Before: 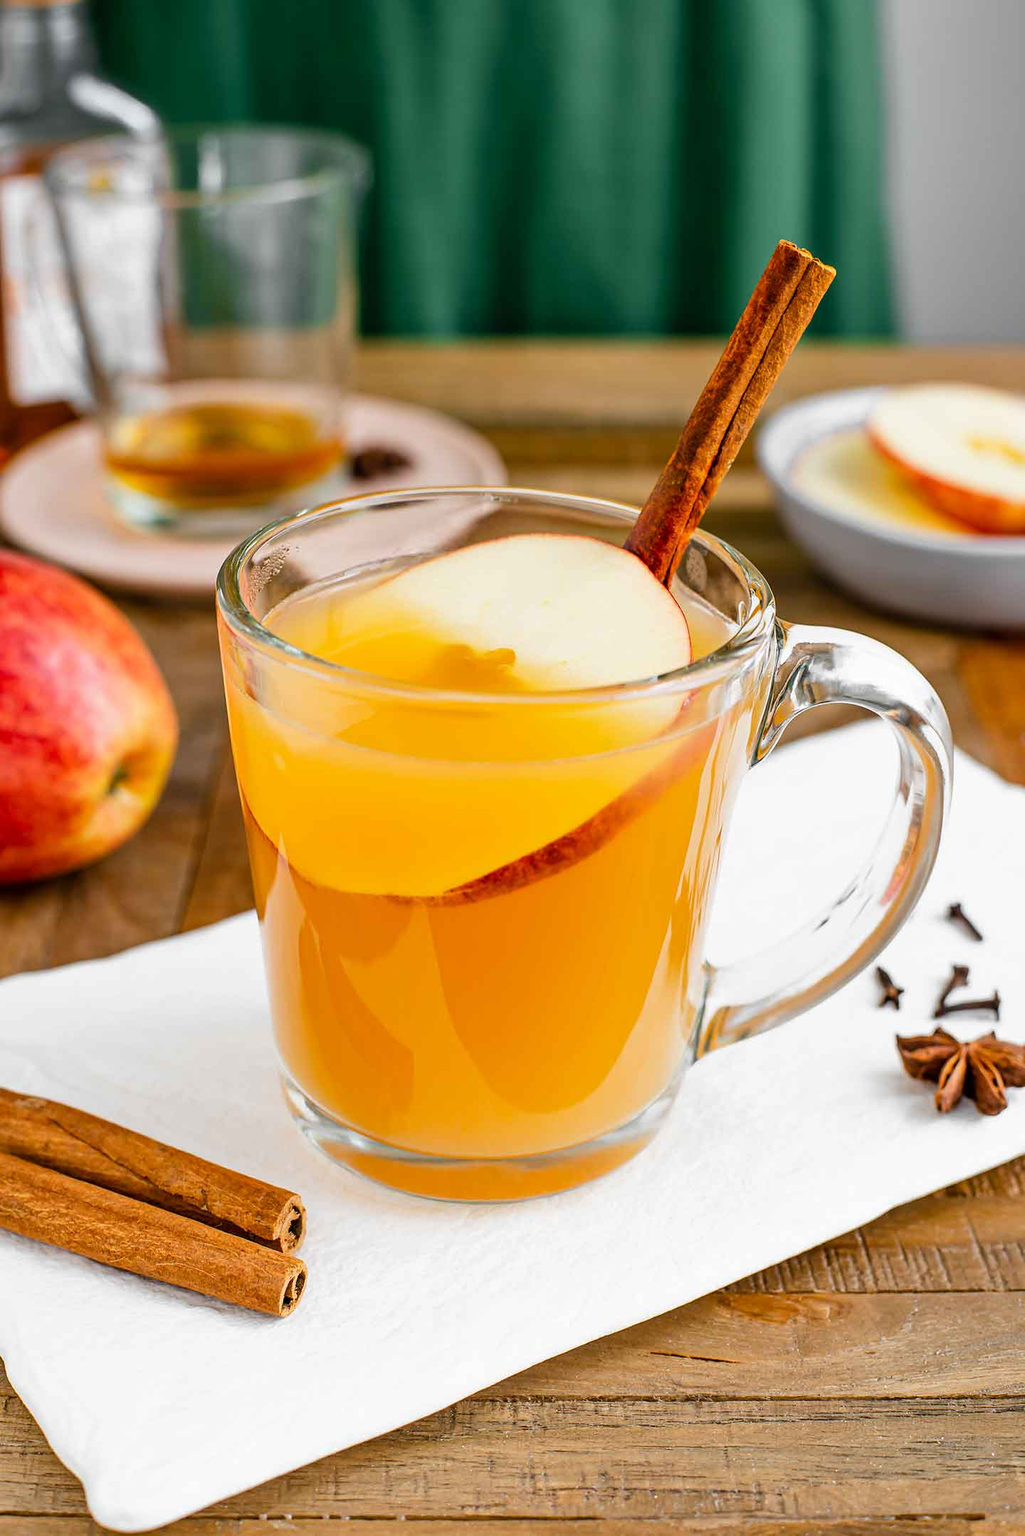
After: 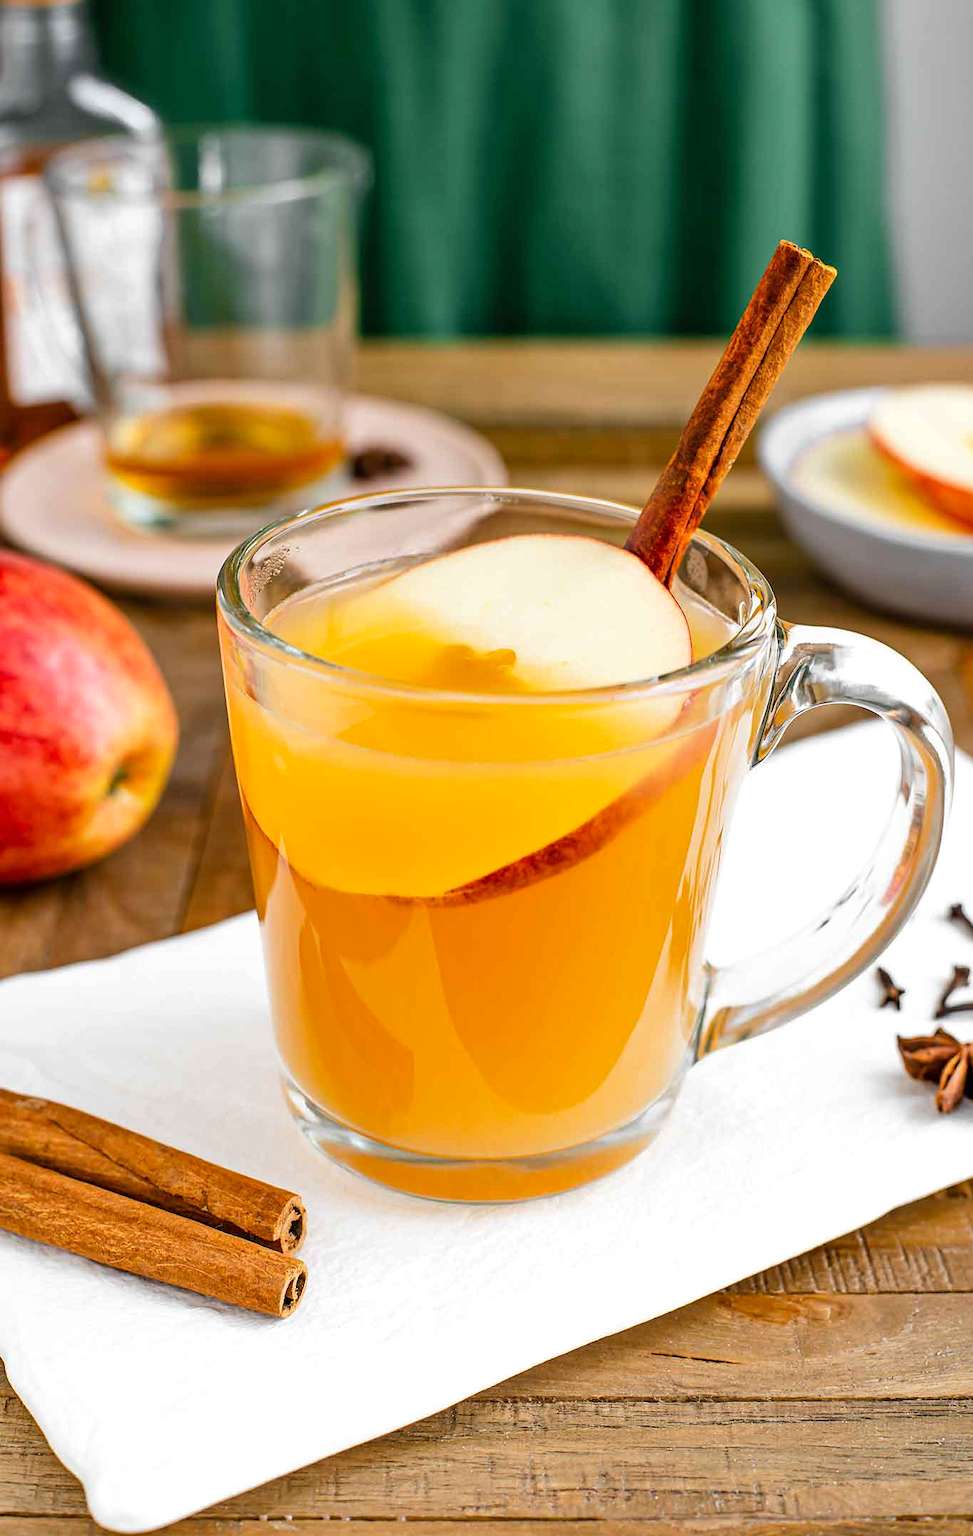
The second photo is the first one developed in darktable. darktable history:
shadows and highlights: shadows 3.81, highlights -17.38, soften with gaussian
exposure: exposure 0.129 EV, compensate highlight preservation false
crop and rotate: left 0%, right 5.093%
